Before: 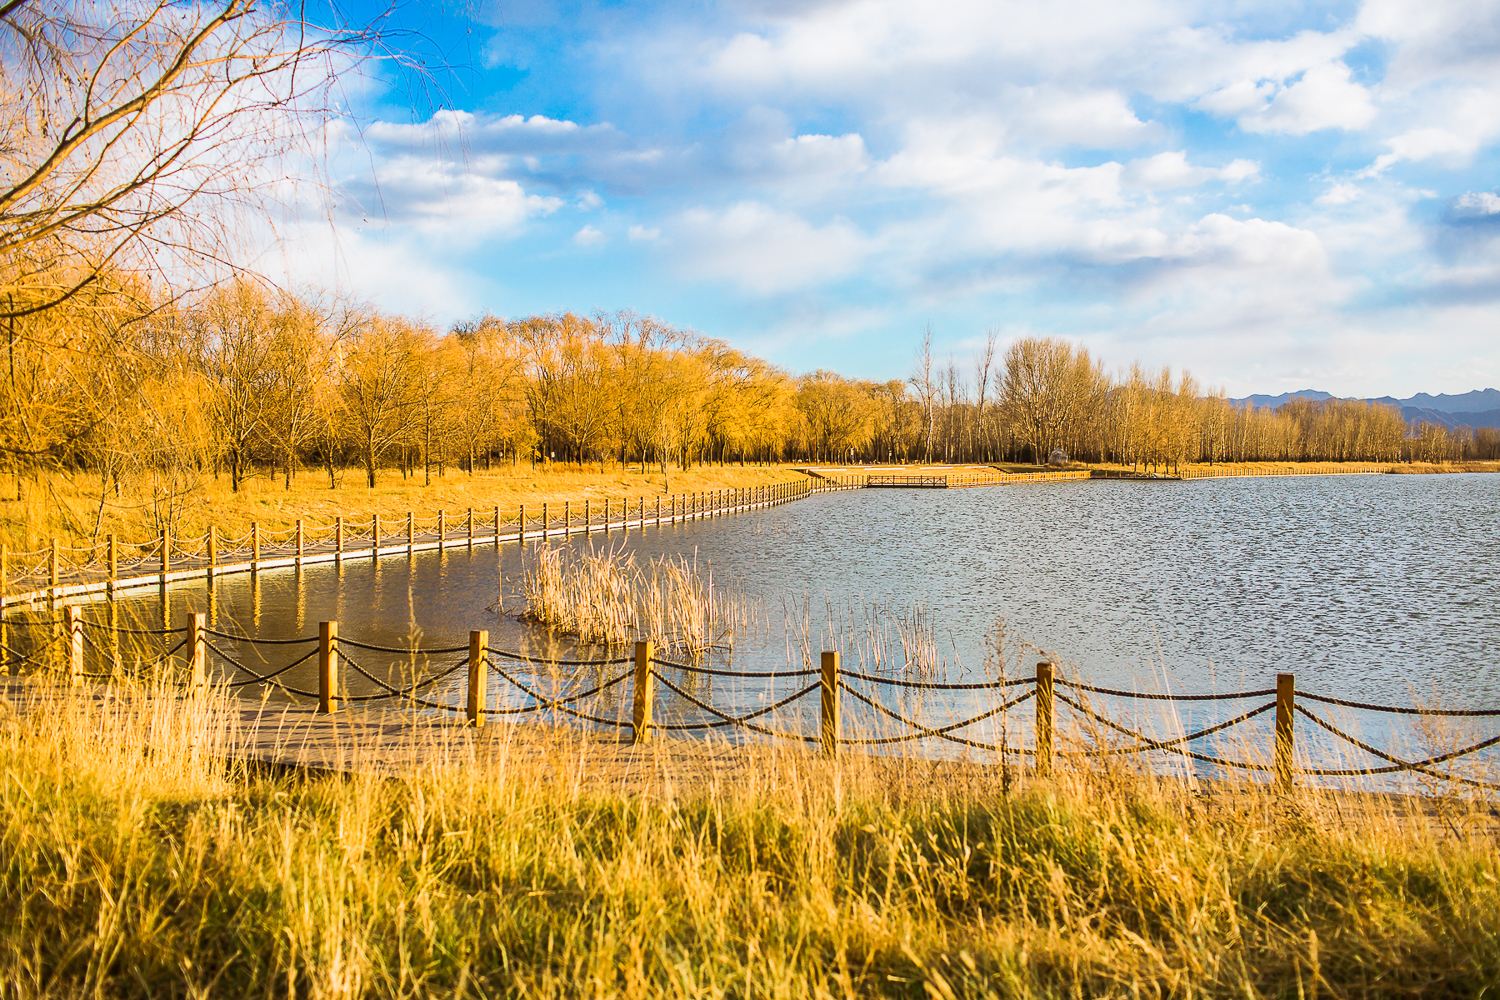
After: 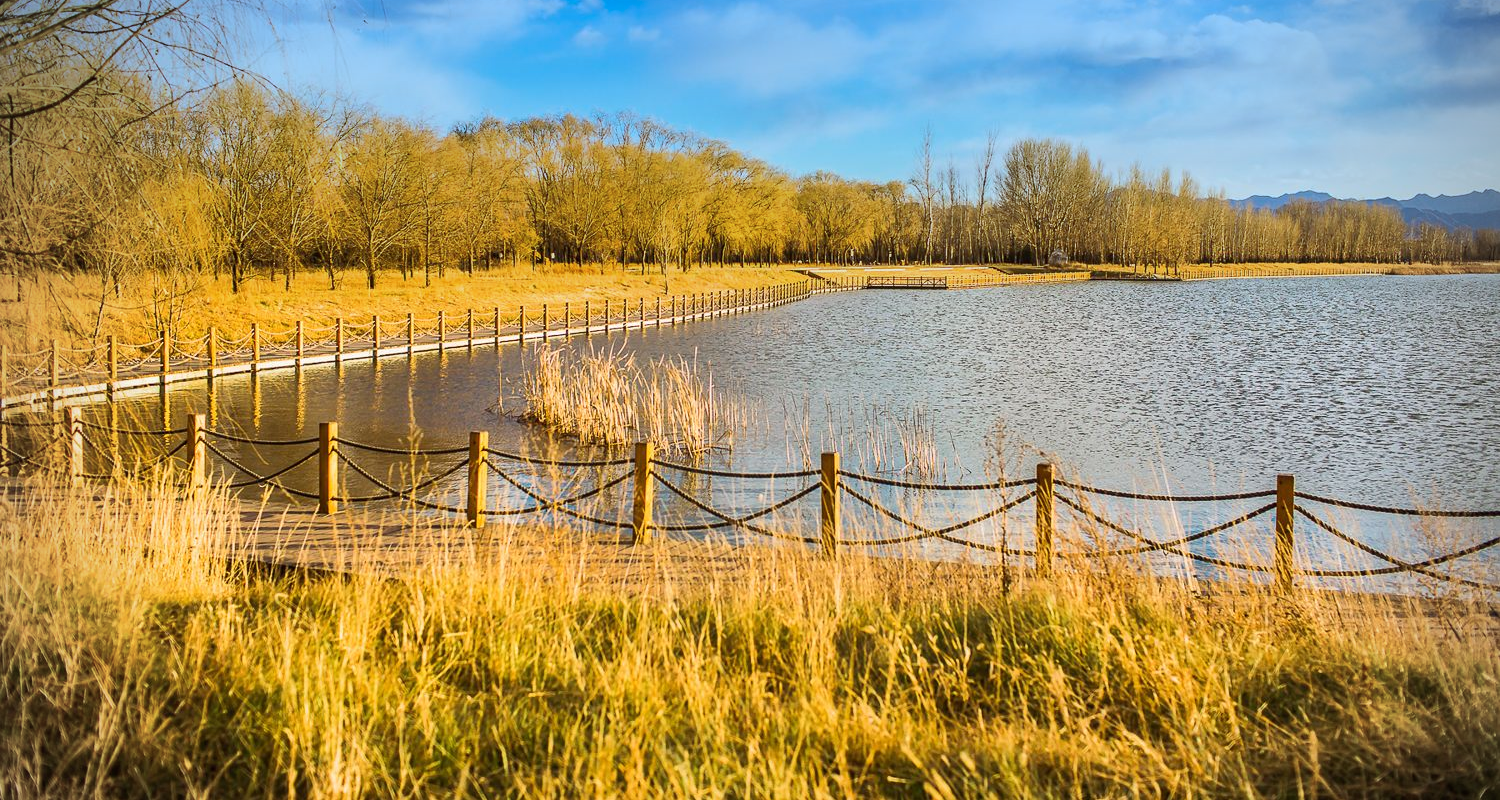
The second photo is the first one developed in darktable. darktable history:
vignetting: on, module defaults
graduated density: density 2.02 EV, hardness 44%, rotation 0.374°, offset 8.21, hue 208.8°, saturation 97%
crop and rotate: top 19.998%
